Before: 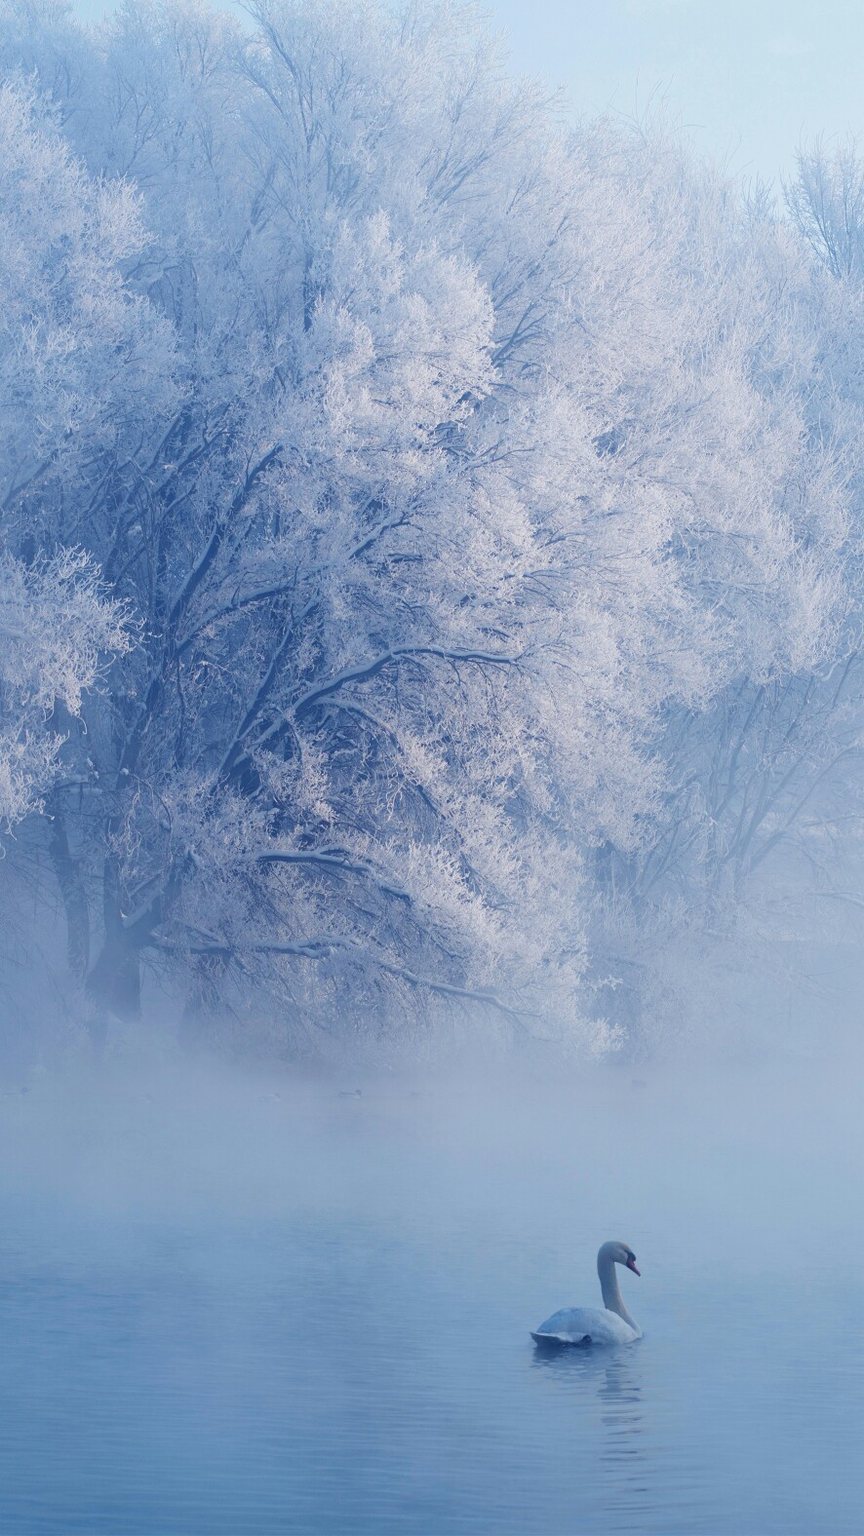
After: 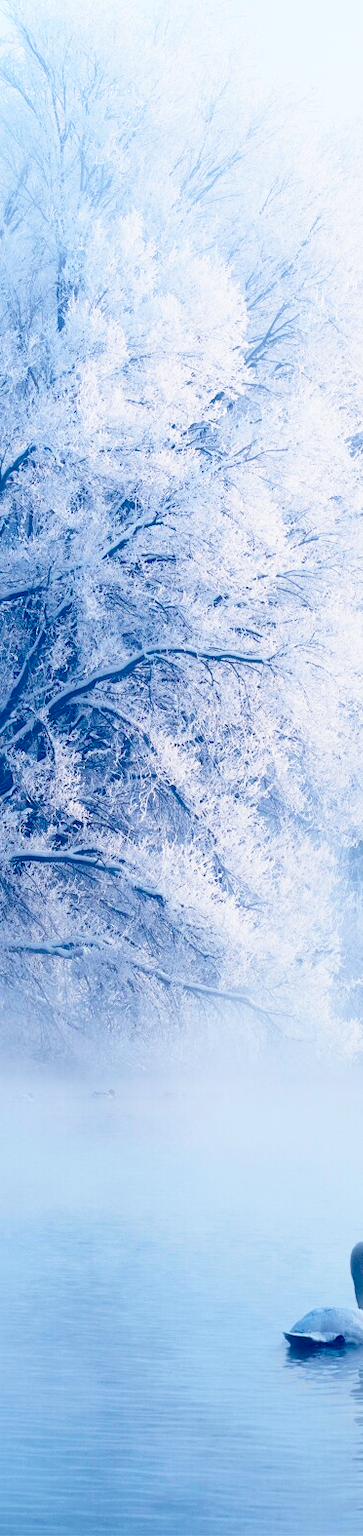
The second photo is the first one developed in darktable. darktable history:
base curve: curves: ch0 [(0, 0) (0.028, 0.03) (0.121, 0.232) (0.46, 0.748) (0.859, 0.968) (1, 1)], preserve colors none
contrast brightness saturation: contrast 0.24, brightness -0.24, saturation 0.14
crop: left 28.583%, right 29.231%
